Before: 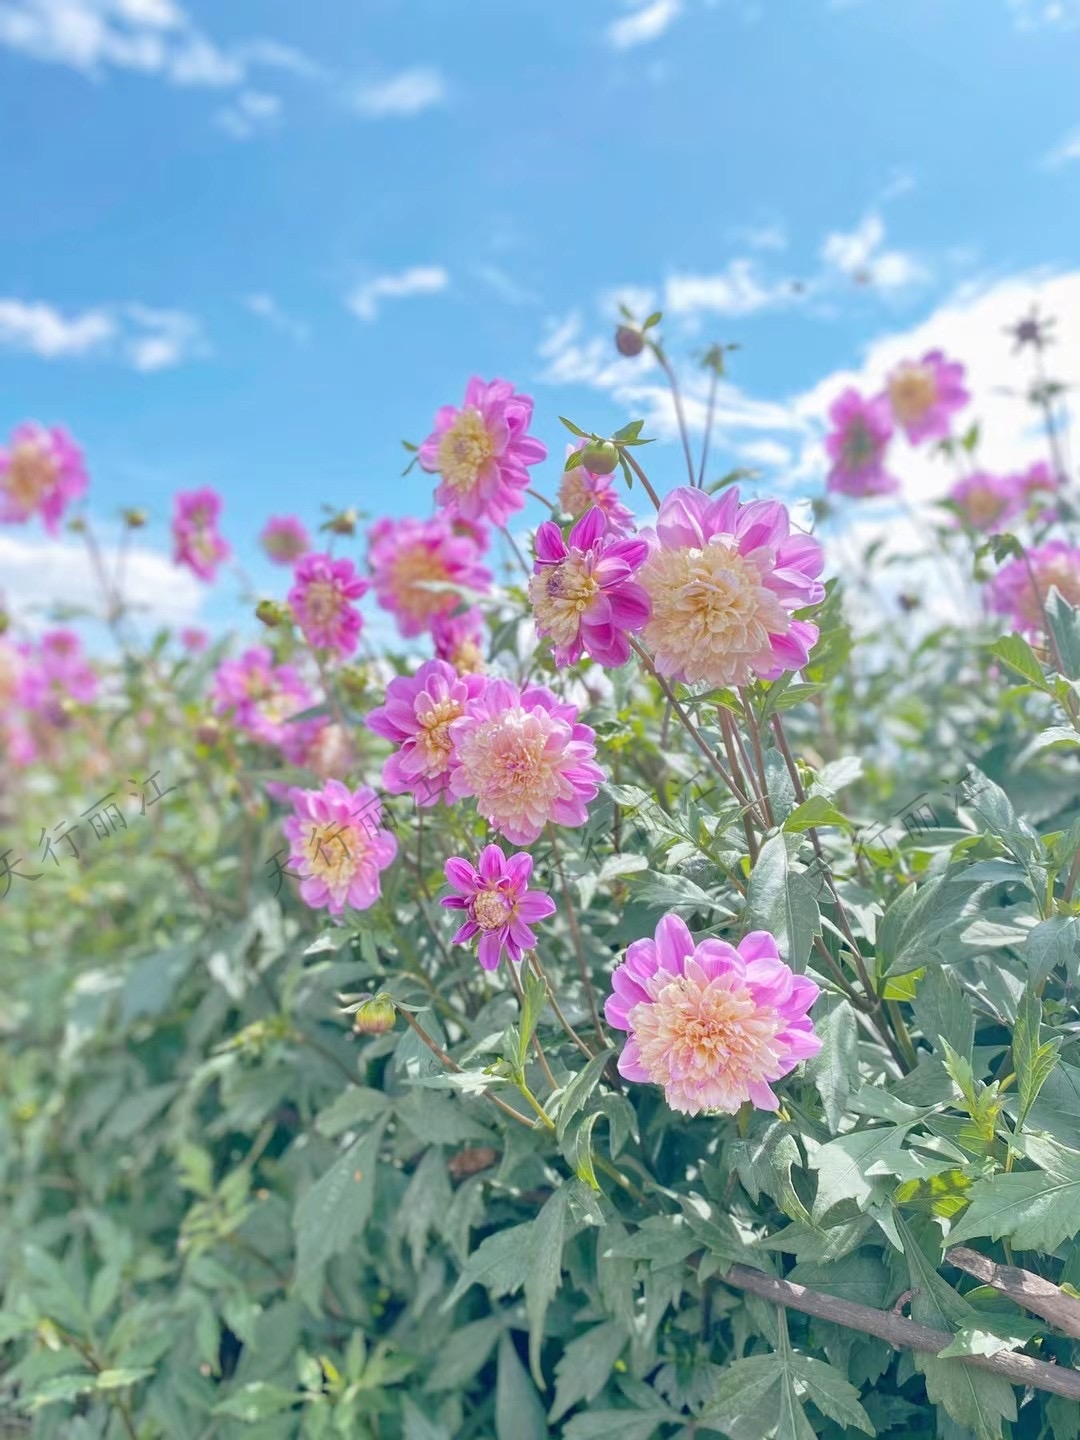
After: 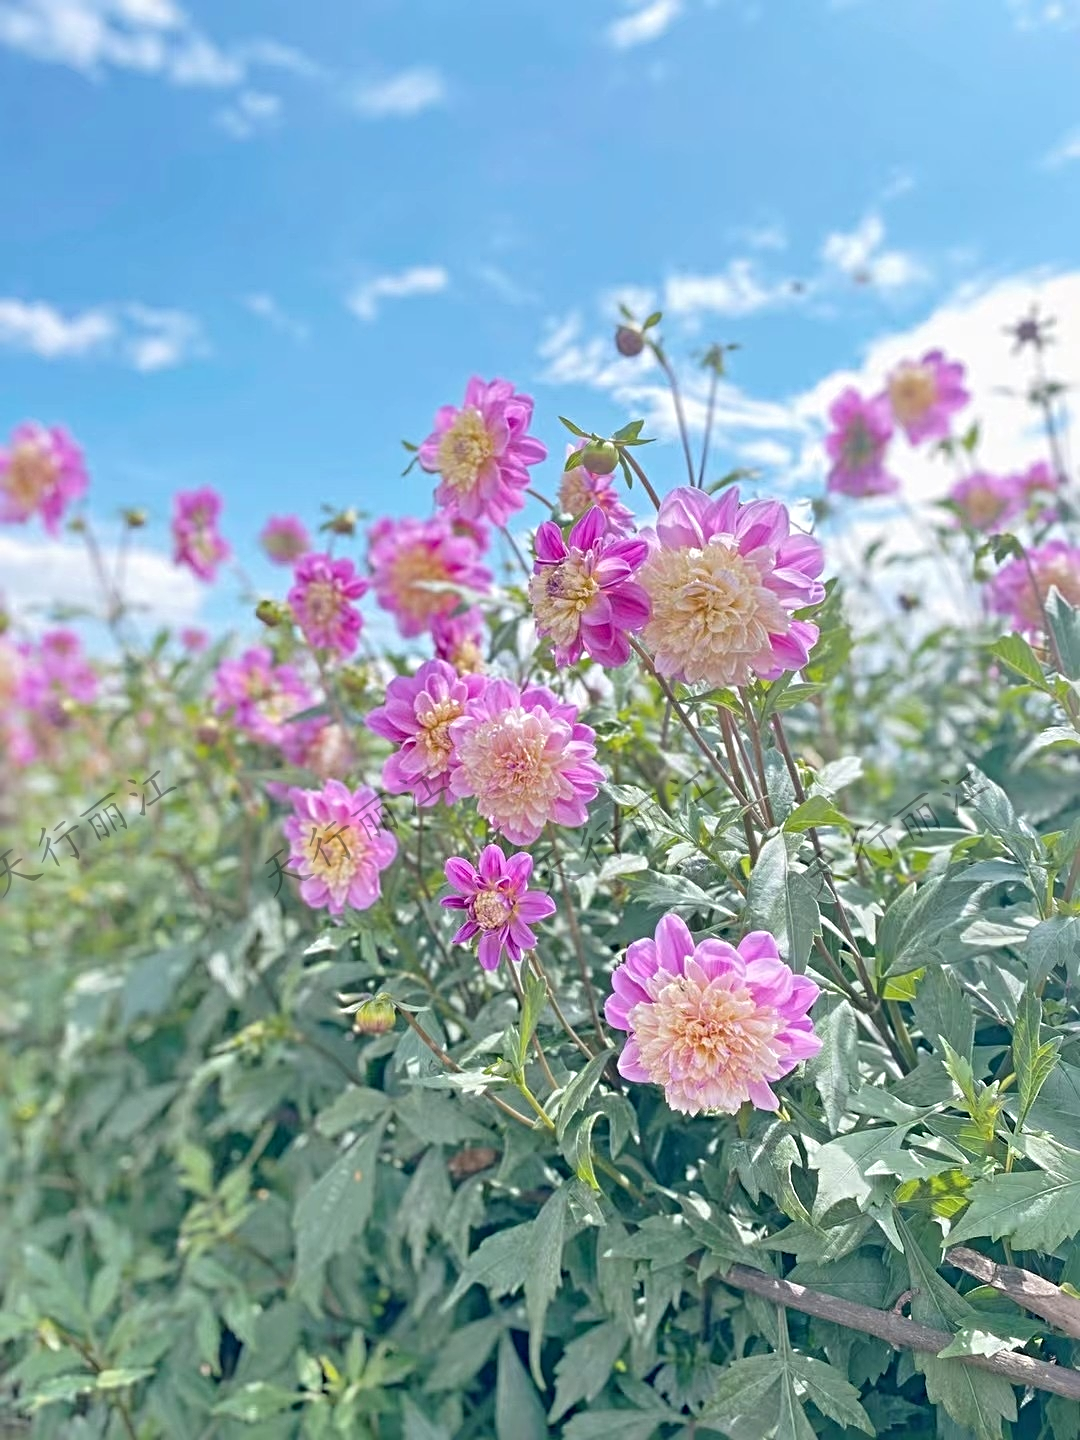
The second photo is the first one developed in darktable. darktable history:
sharpen: radius 4.851
